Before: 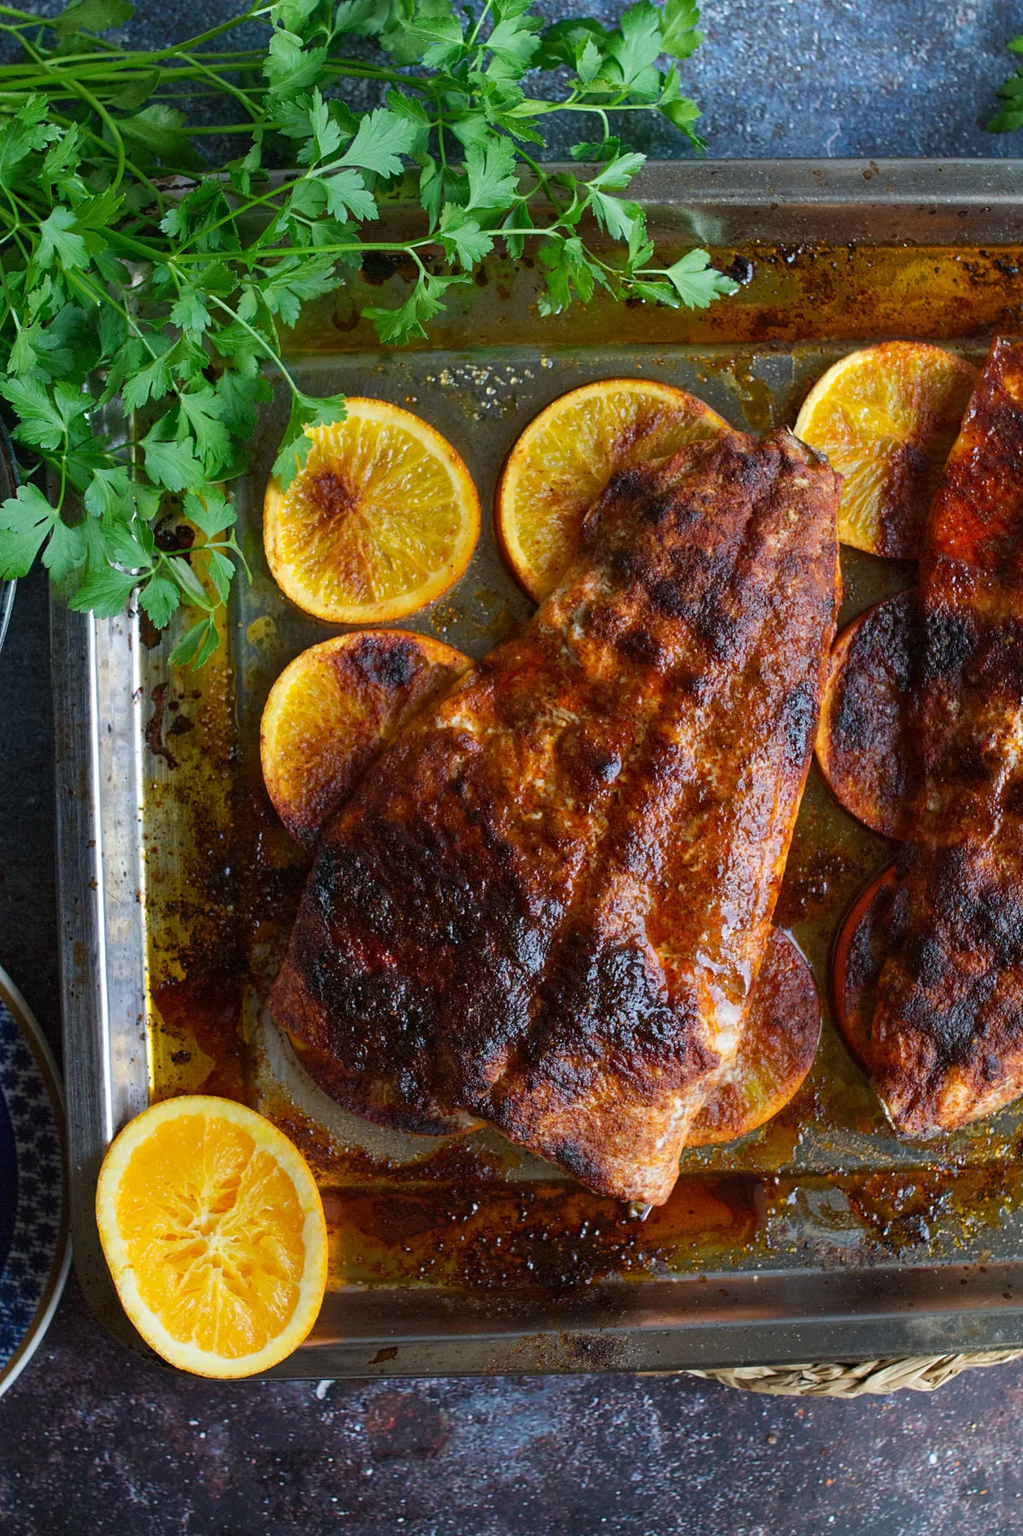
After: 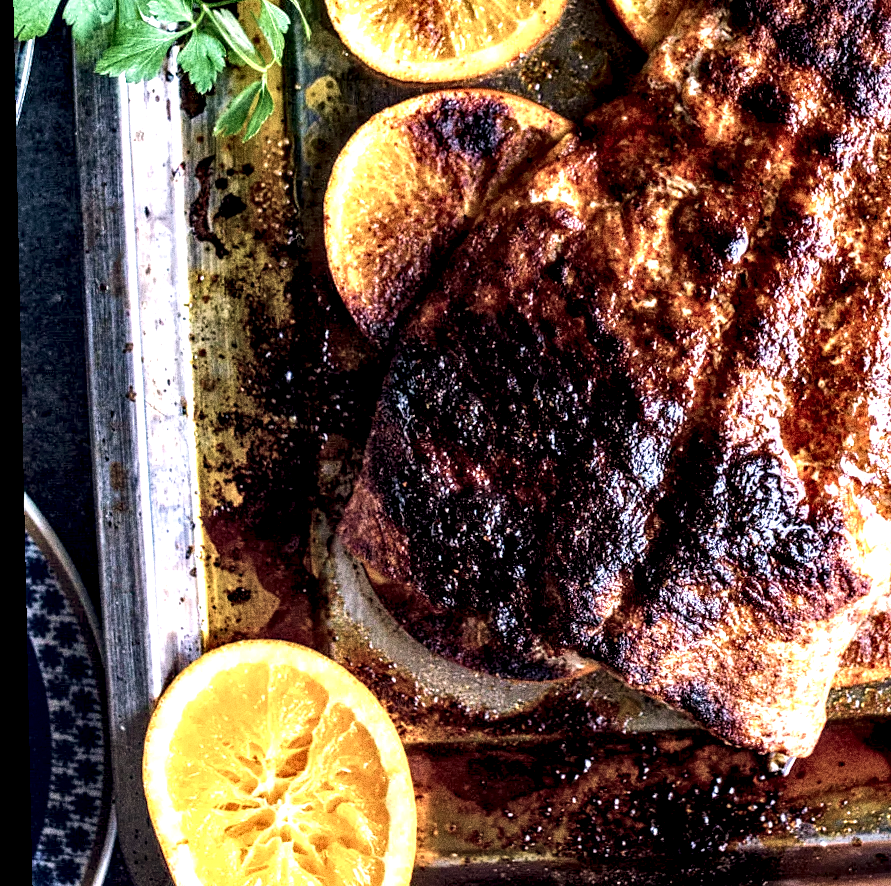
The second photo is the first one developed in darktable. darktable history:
color balance rgb: shadows lift › hue 87.51°, highlights gain › chroma 1.62%, highlights gain › hue 55.1°, global offset › chroma 0.1%, global offset › hue 253.66°, linear chroma grading › global chroma 0.5%
crop: top 36.498%, right 27.964%, bottom 14.995%
grain: strength 49.07%
velvia: on, module defaults
rotate and perspective: rotation -1.24°, automatic cropping off
white balance: red 1.05, blue 1.072
local contrast: highlights 115%, shadows 42%, detail 293%
